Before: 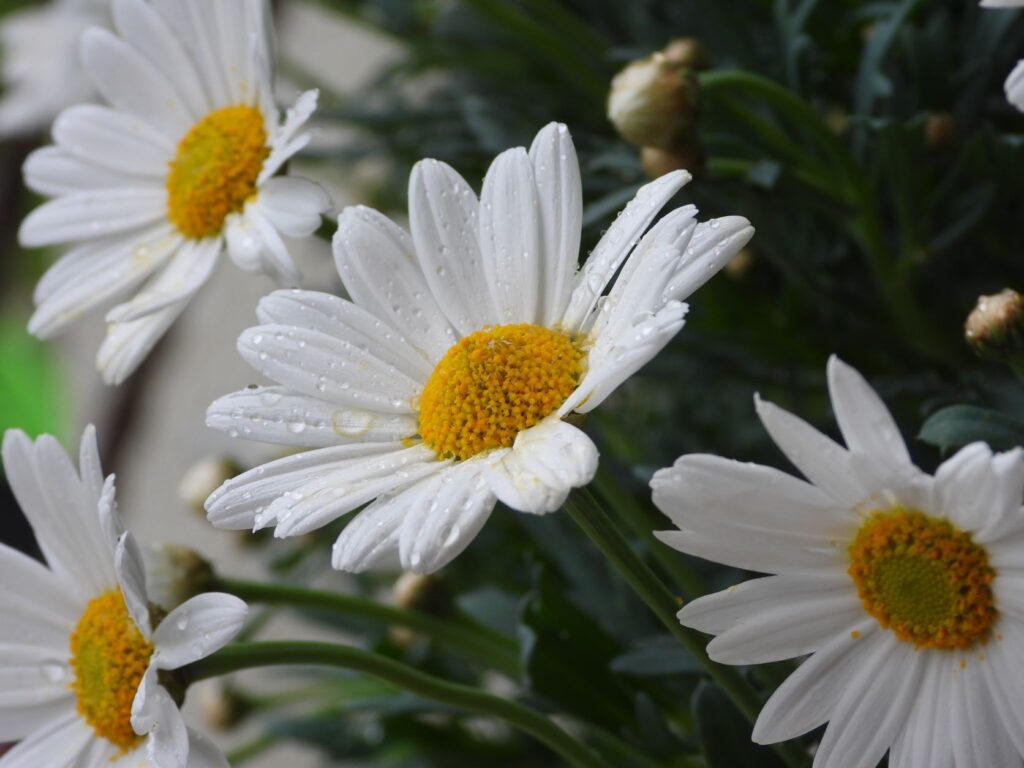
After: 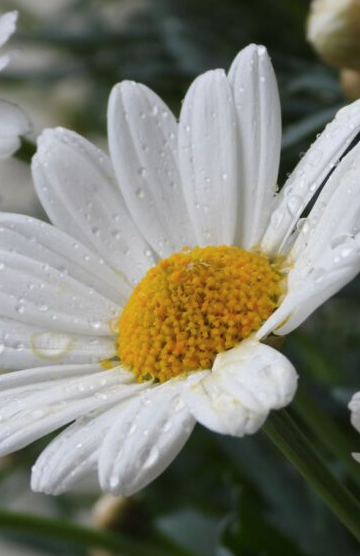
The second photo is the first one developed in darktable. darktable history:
color balance rgb: linear chroma grading › global chroma 1.5%, linear chroma grading › mid-tones -1%, perceptual saturation grading › global saturation -3%, perceptual saturation grading › shadows -2%
crop and rotate: left 29.476%, top 10.214%, right 35.32%, bottom 17.333%
